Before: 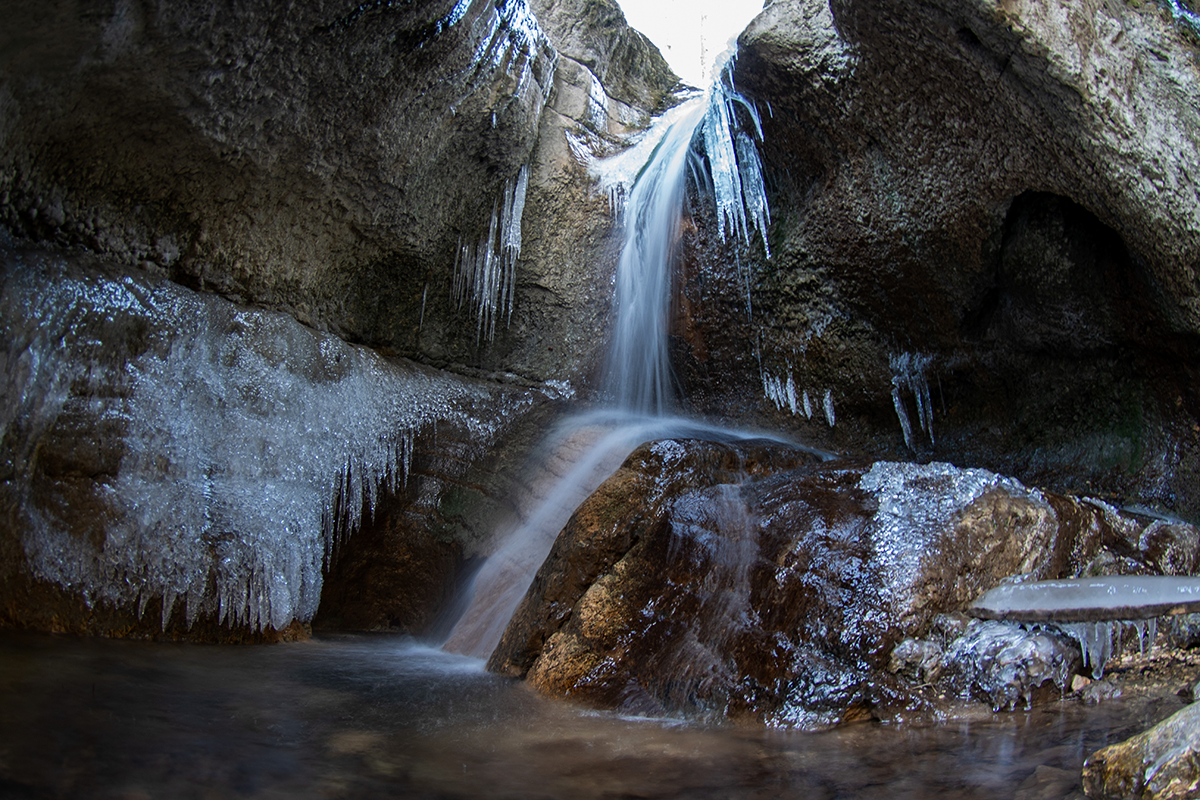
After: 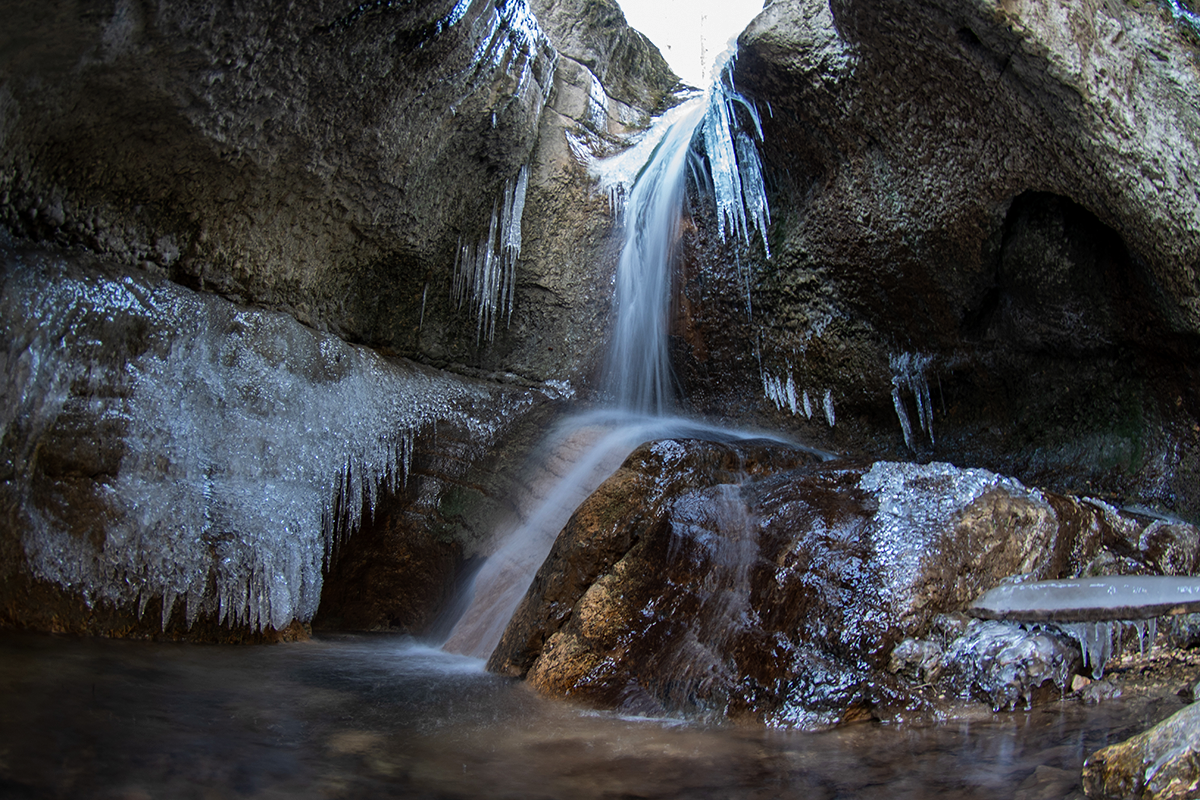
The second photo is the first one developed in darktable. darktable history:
shadows and highlights: shadows 30.8, highlights 1.83, soften with gaussian
base curve: curves: ch0 [(0, 0) (0.303, 0.277) (1, 1)], preserve colors none
